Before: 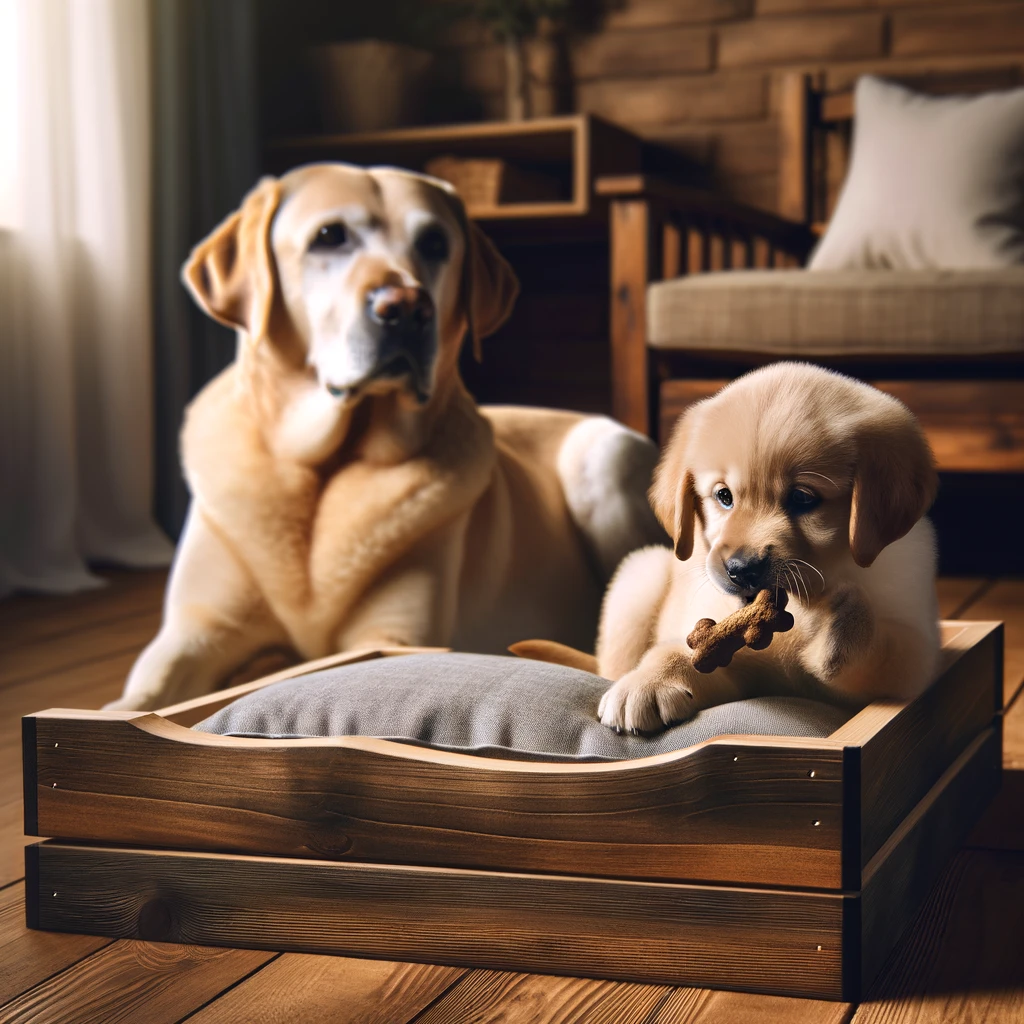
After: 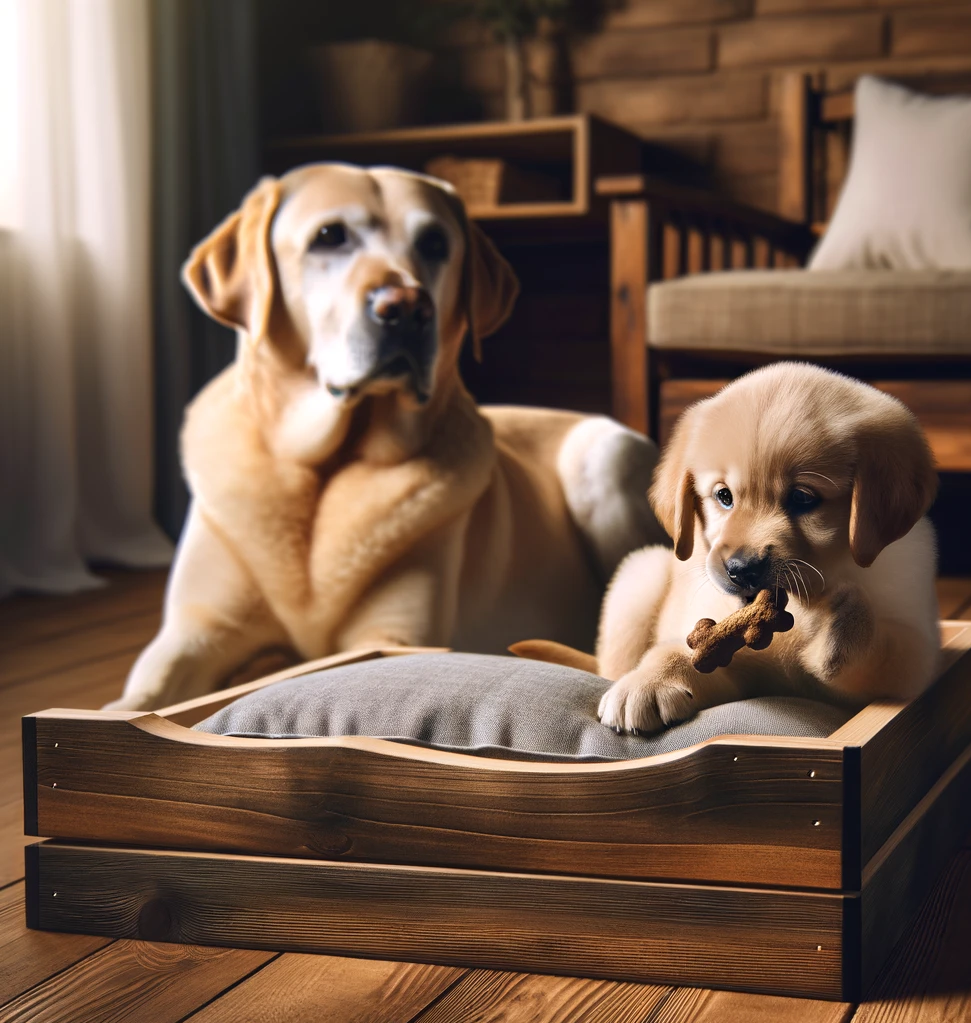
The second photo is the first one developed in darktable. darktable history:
crop and rotate: left 0%, right 5.14%
